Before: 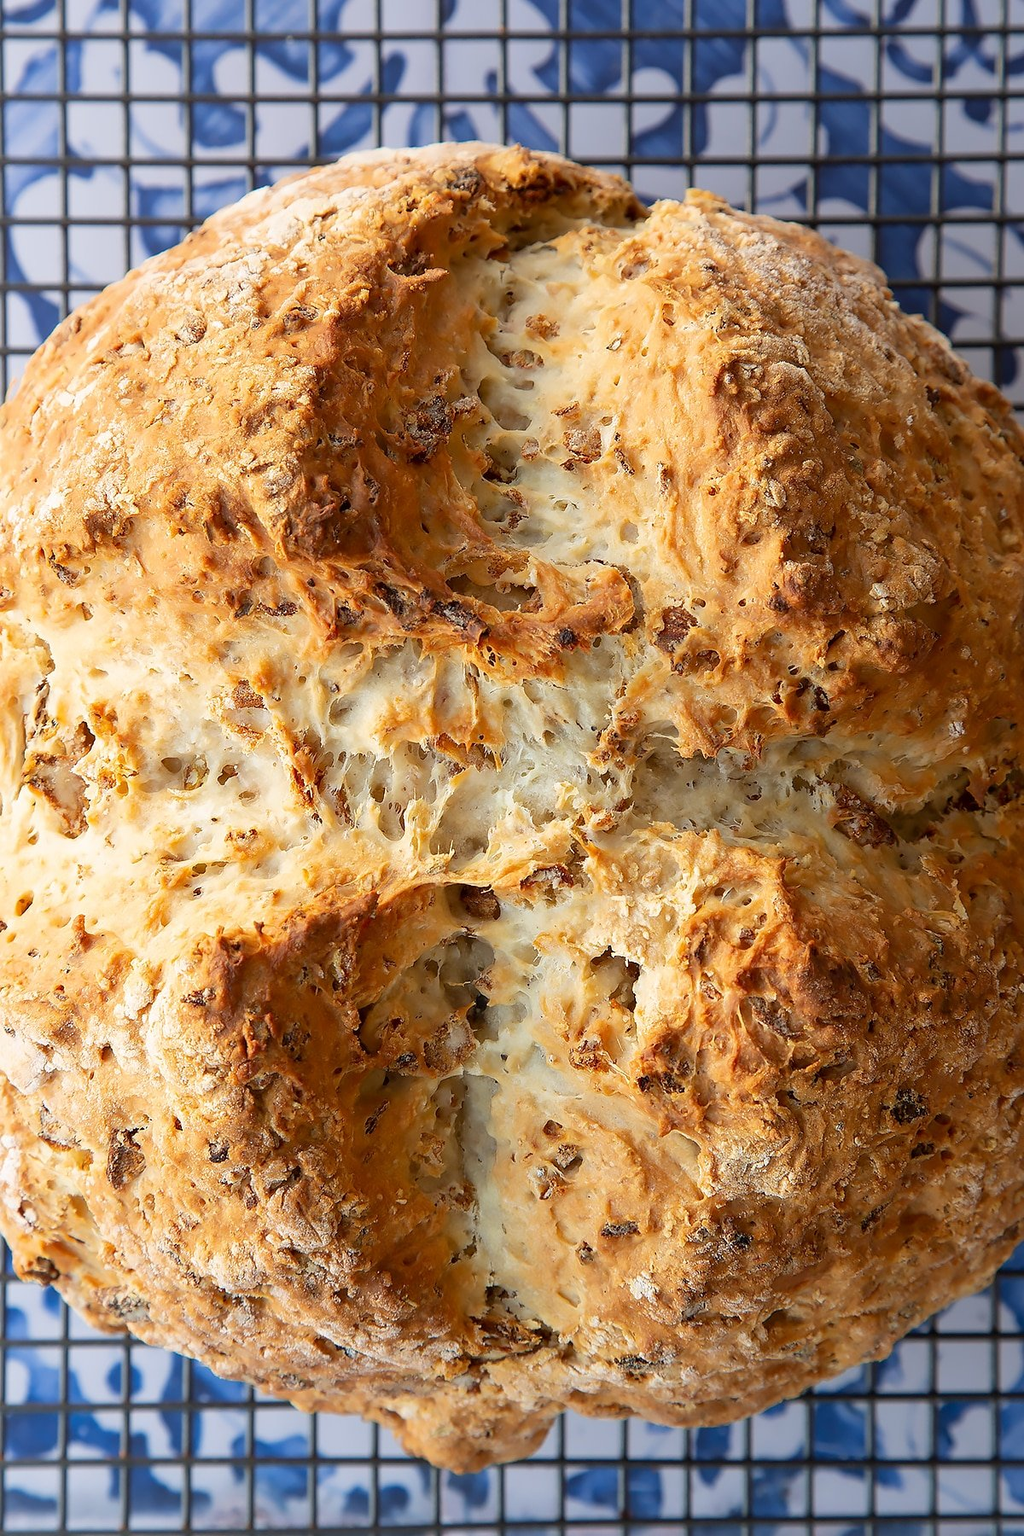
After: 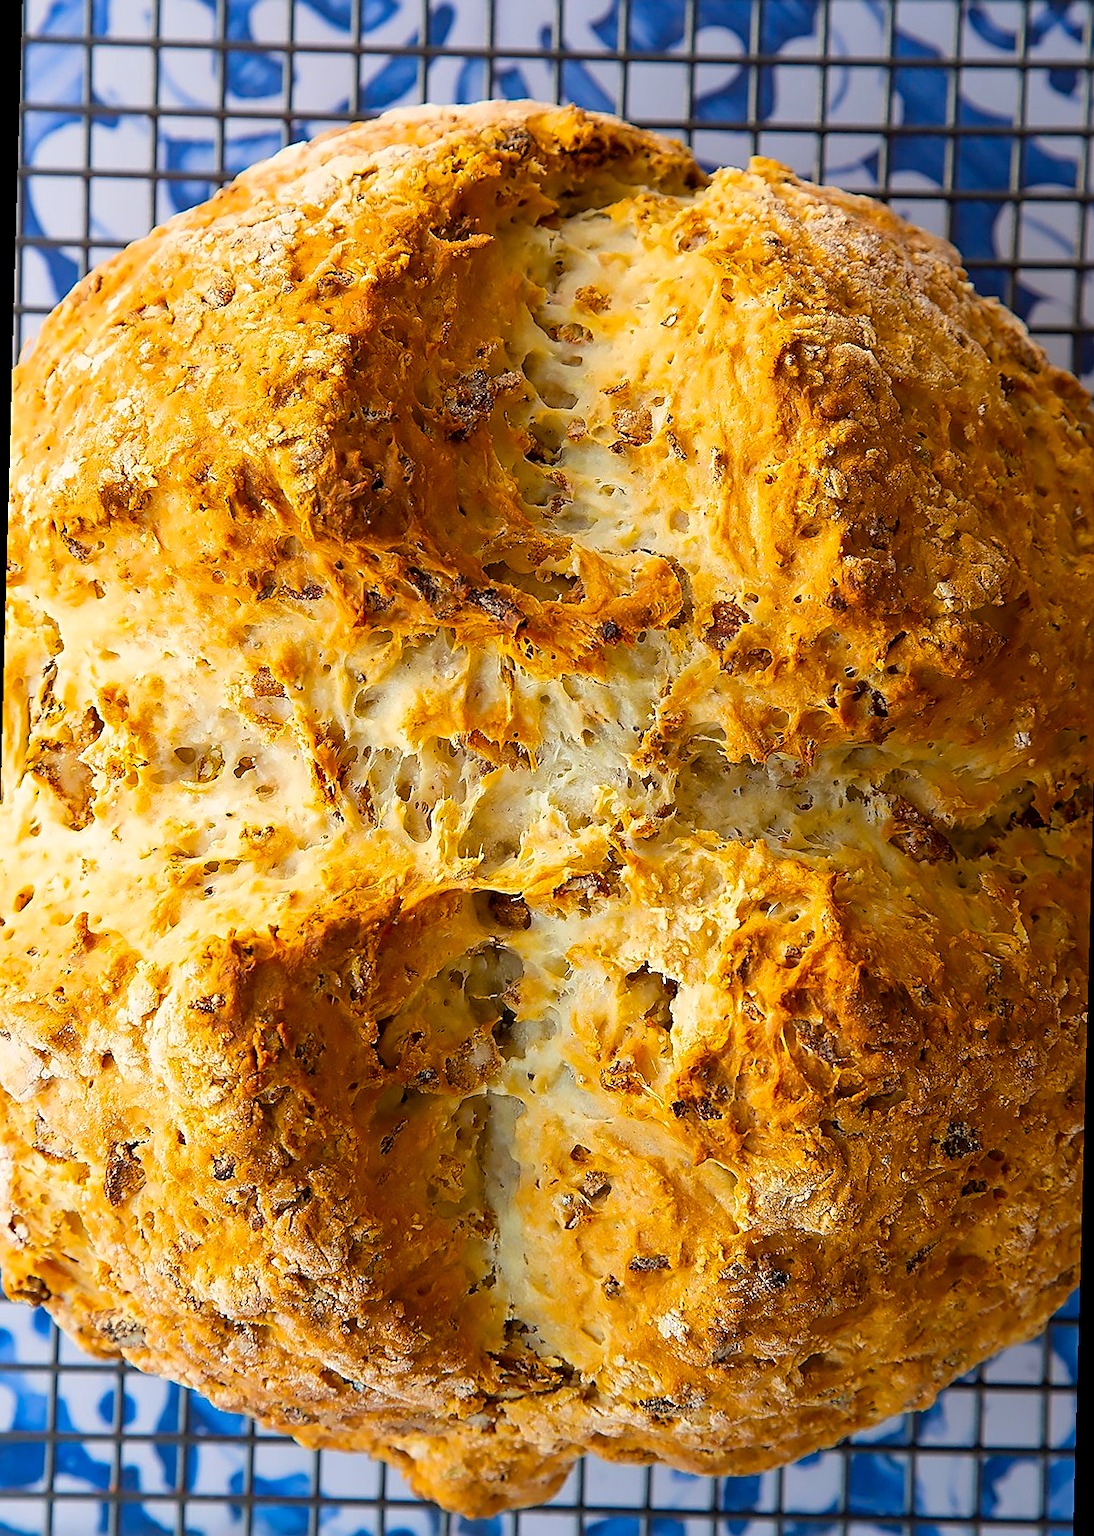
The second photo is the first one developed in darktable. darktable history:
white balance: red 1.009, blue 0.985
rotate and perspective: rotation 1.57°, crop left 0.018, crop right 0.982, crop top 0.039, crop bottom 0.961
base curve: exposure shift 0, preserve colors none
tone equalizer: on, module defaults
sharpen: on, module defaults
color balance rgb: linear chroma grading › global chroma 15%, perceptual saturation grading › global saturation 30%
exposure: compensate highlight preservation false
